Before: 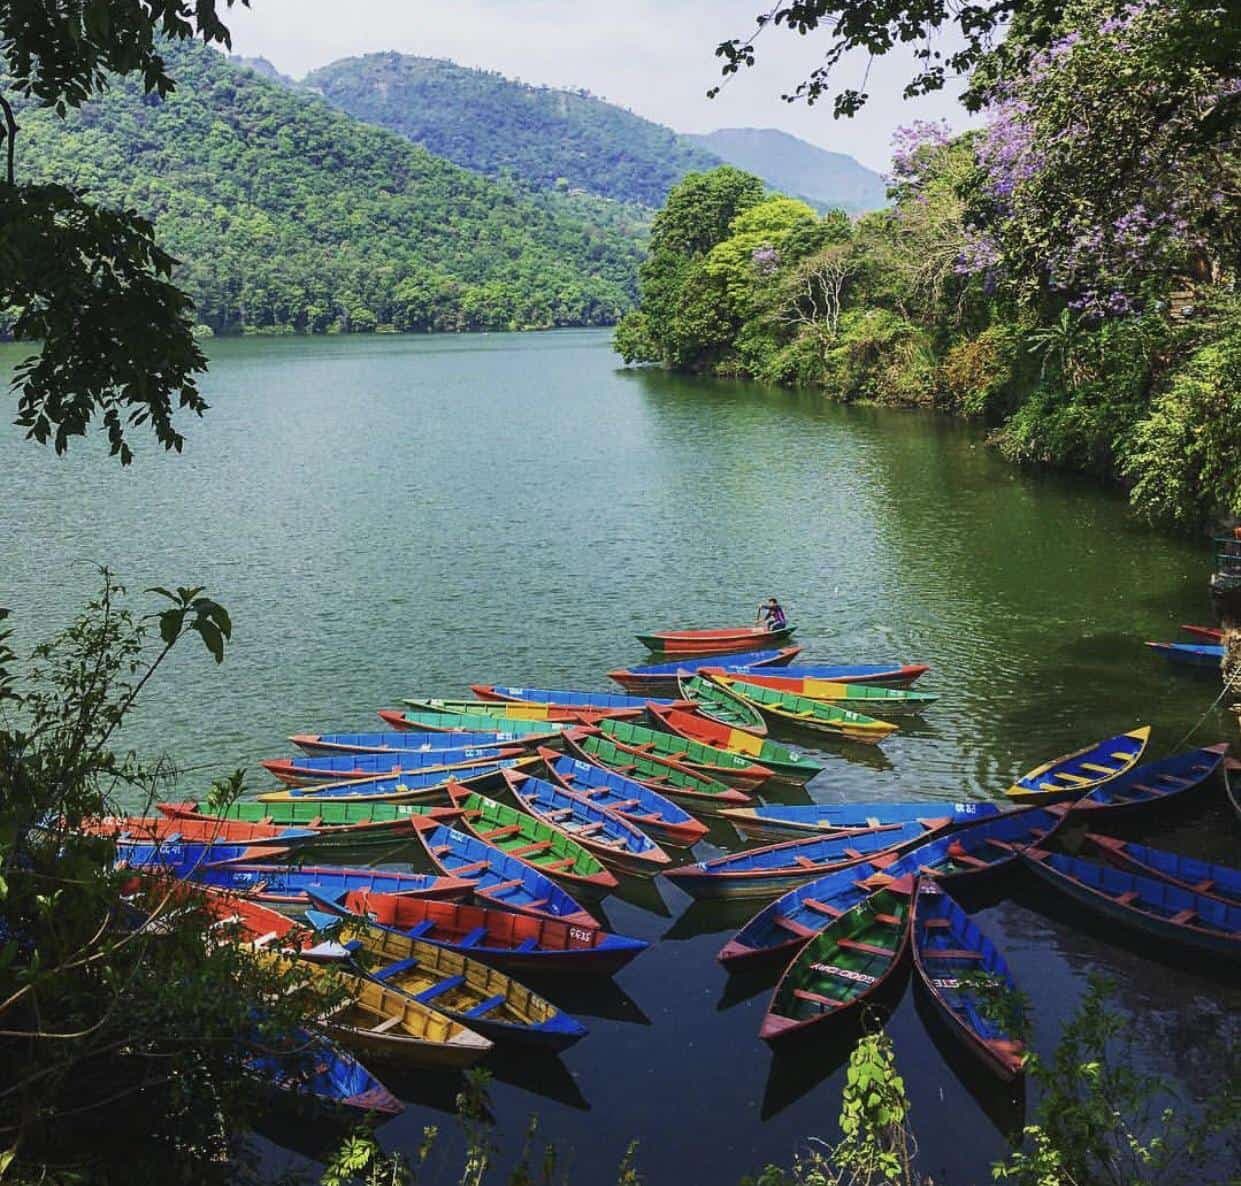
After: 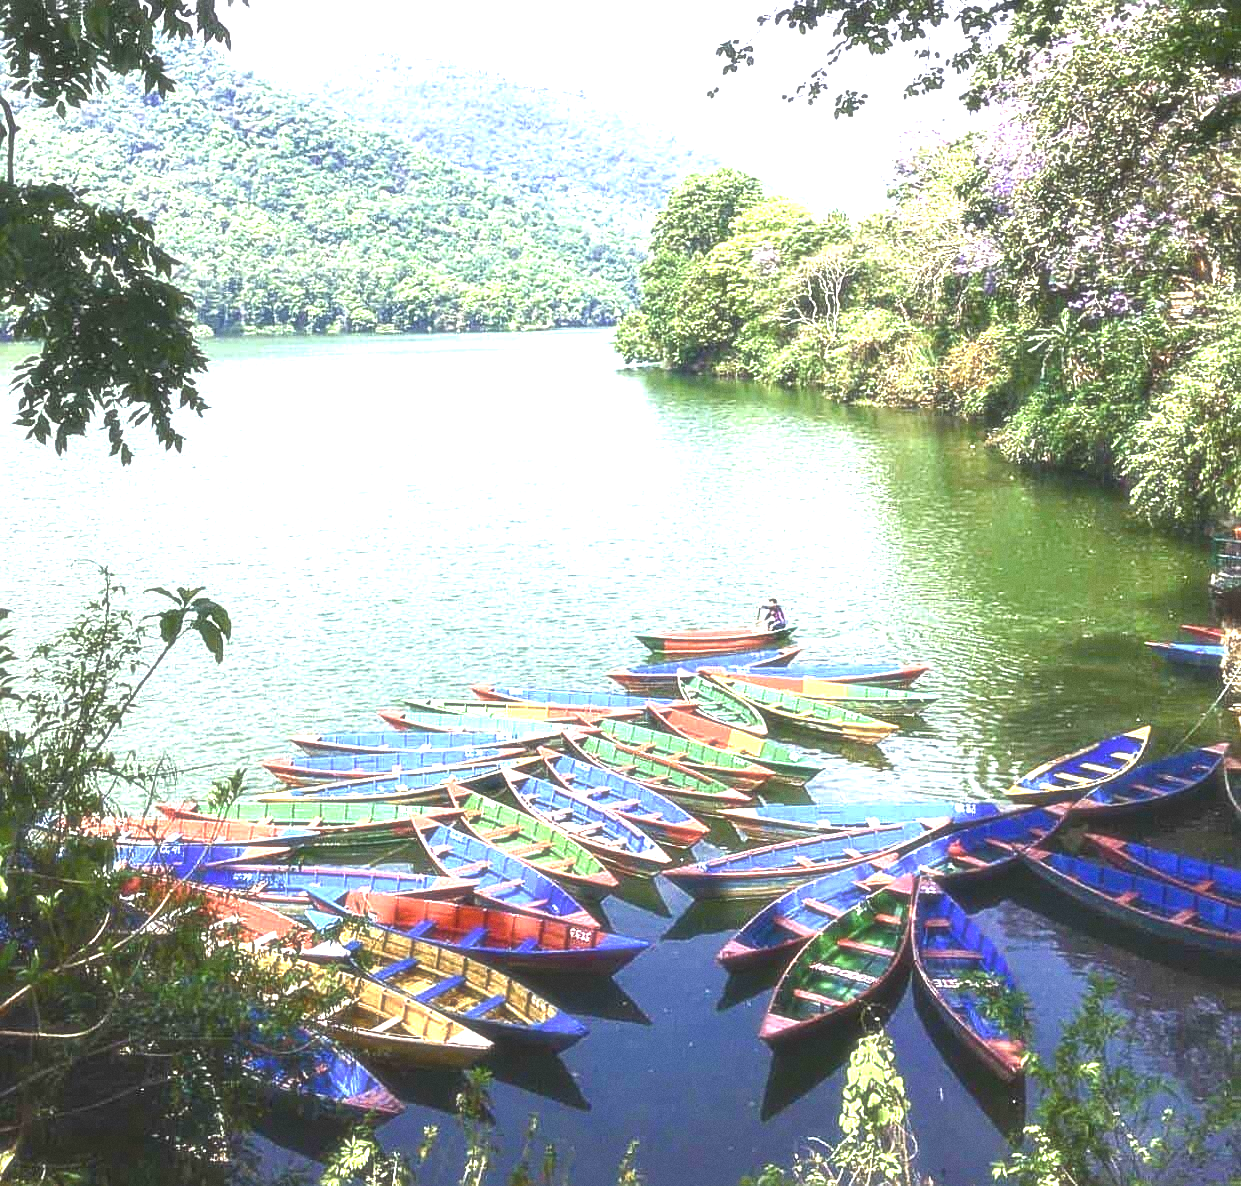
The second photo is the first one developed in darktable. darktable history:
contrast brightness saturation: saturation -0.17
color balance rgb: linear chroma grading › global chroma 8.12%, perceptual saturation grading › global saturation 9.07%, perceptual saturation grading › highlights -13.84%, perceptual saturation grading › mid-tones 14.88%, perceptual saturation grading › shadows 22.8%, perceptual brilliance grading › highlights 2.61%, global vibrance 12.07%
sharpen: on, module defaults
grain: coarseness 0.09 ISO
exposure: black level correction 0, exposure 2.138 EV, compensate exposure bias true, compensate highlight preservation false
soften: size 19.52%, mix 20.32%
